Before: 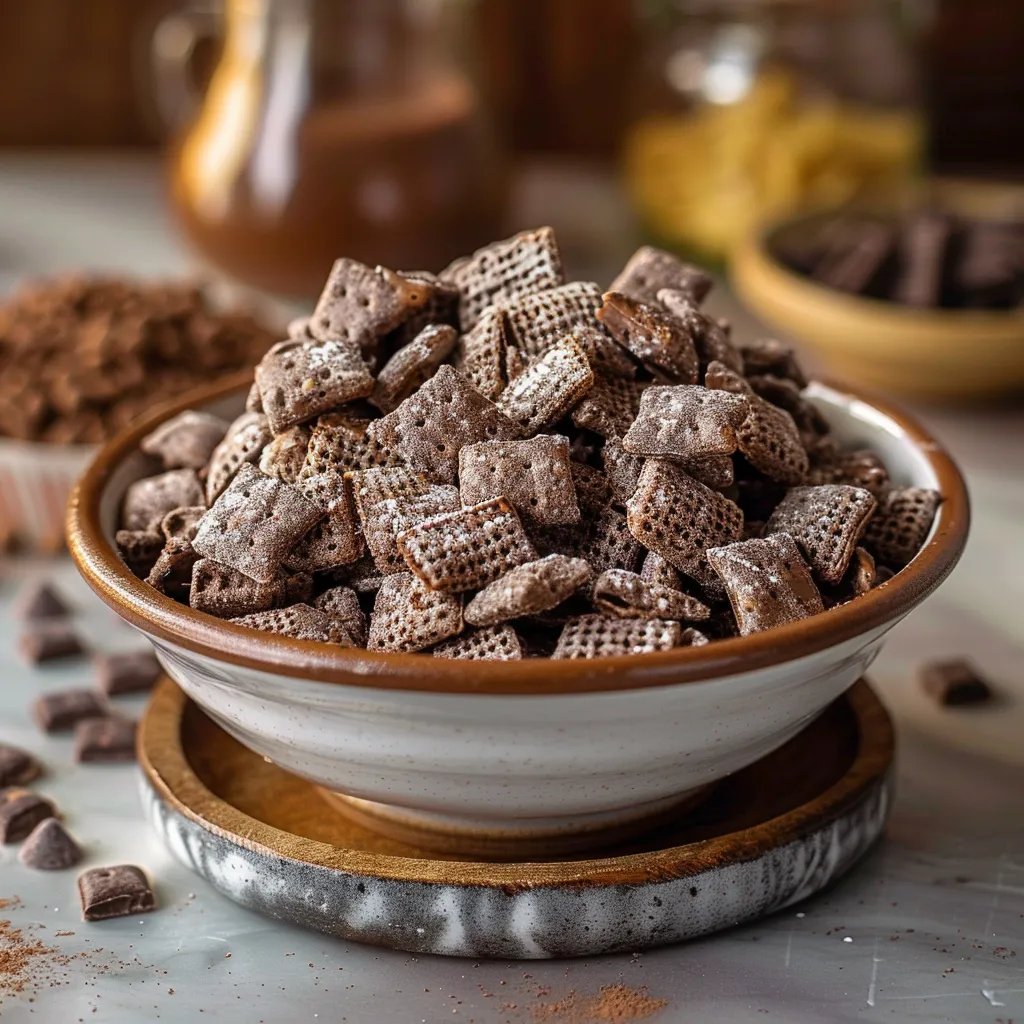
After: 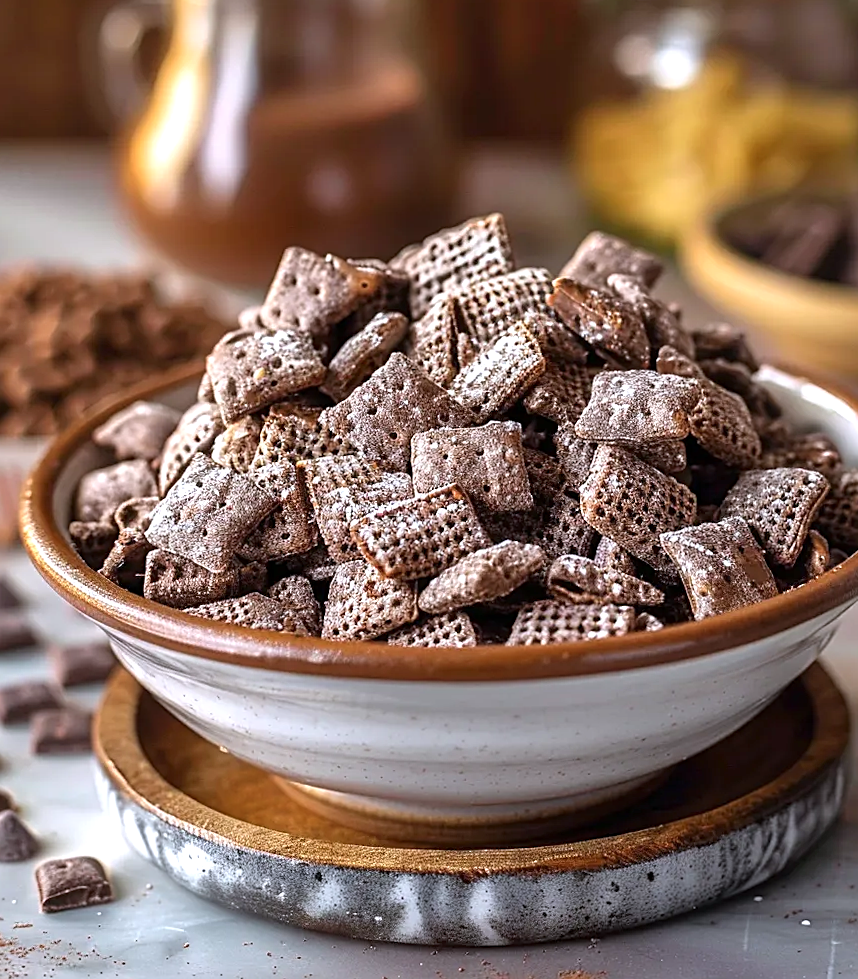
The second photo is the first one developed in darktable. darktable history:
crop and rotate: angle 0.657°, left 4.114%, top 0.775%, right 11.088%, bottom 2.445%
sharpen: on, module defaults
exposure: exposure 0.513 EV, compensate highlight preservation false
color calibration: illuminant as shot in camera, x 0.358, y 0.373, temperature 4628.91 K
